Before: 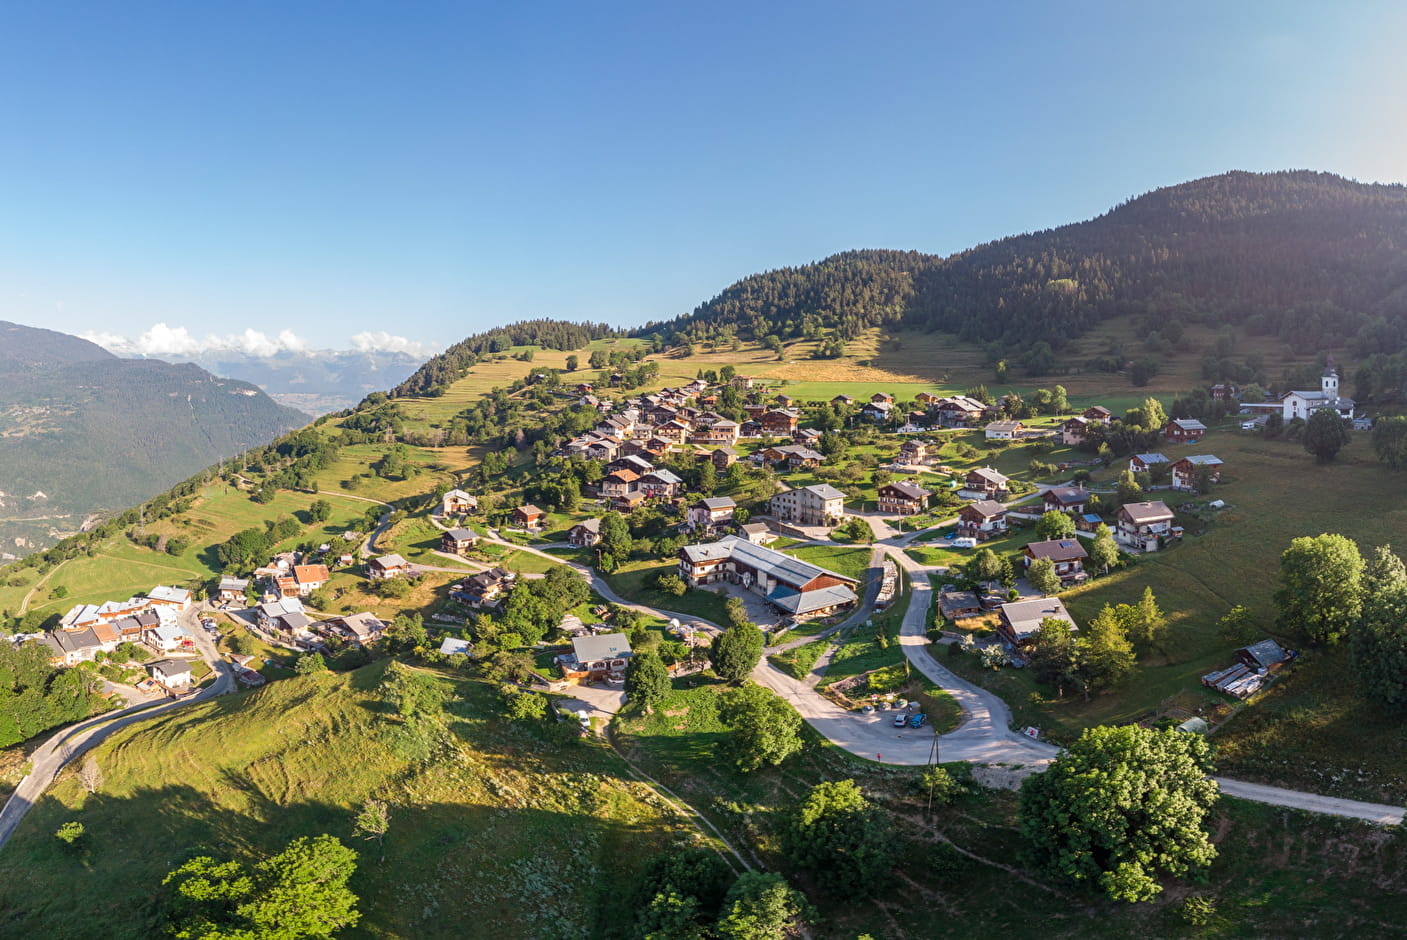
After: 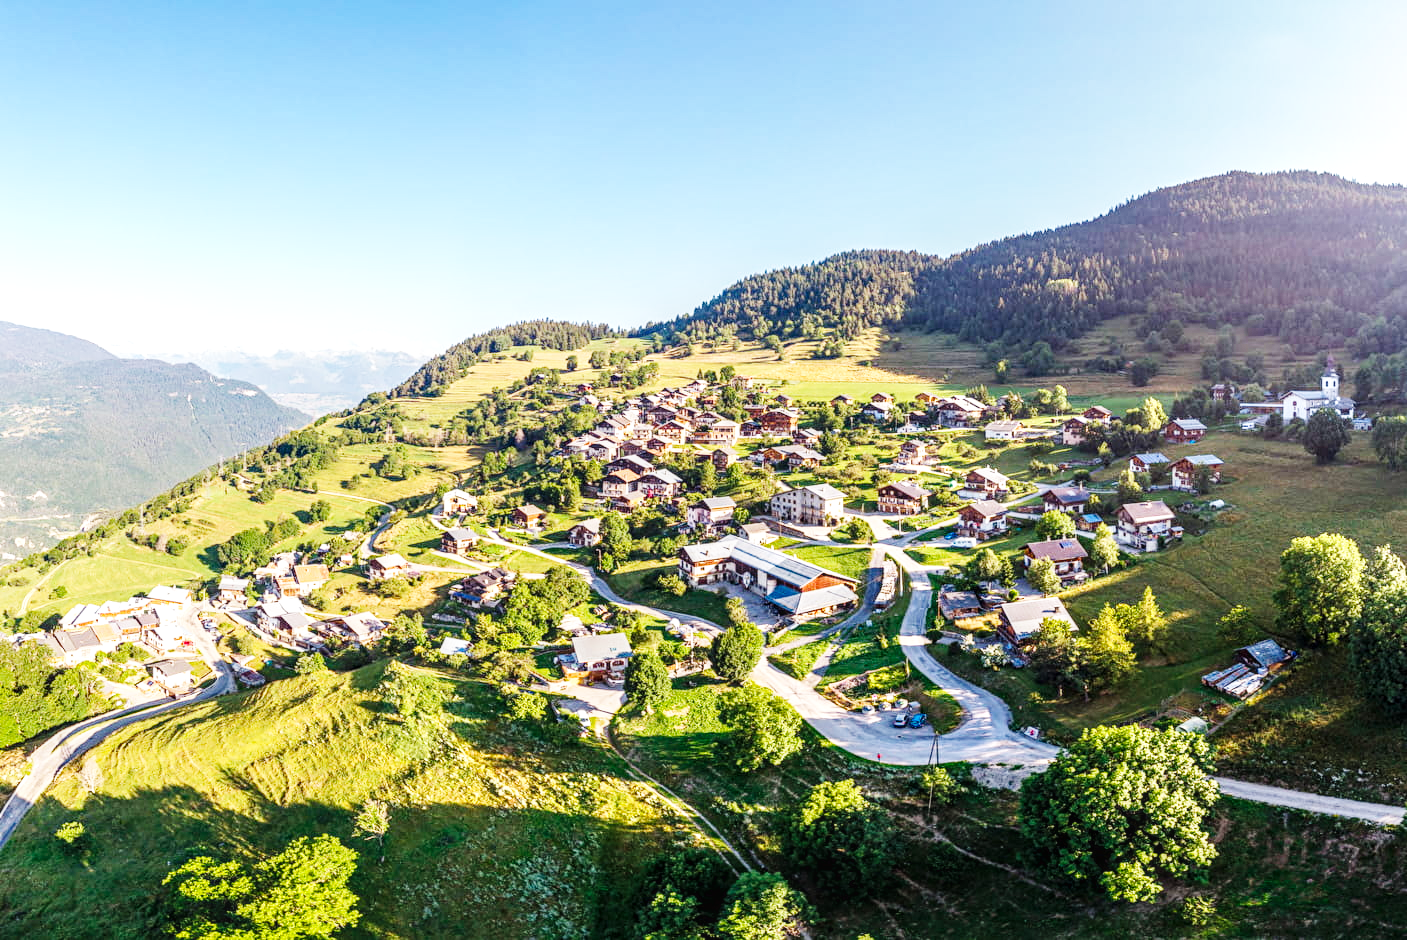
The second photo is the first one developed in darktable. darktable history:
base curve: curves: ch0 [(0, 0.003) (0.001, 0.002) (0.006, 0.004) (0.02, 0.022) (0.048, 0.086) (0.094, 0.234) (0.162, 0.431) (0.258, 0.629) (0.385, 0.8) (0.548, 0.918) (0.751, 0.988) (1, 1)], preserve colors none
haze removal: adaptive false
local contrast: on, module defaults
